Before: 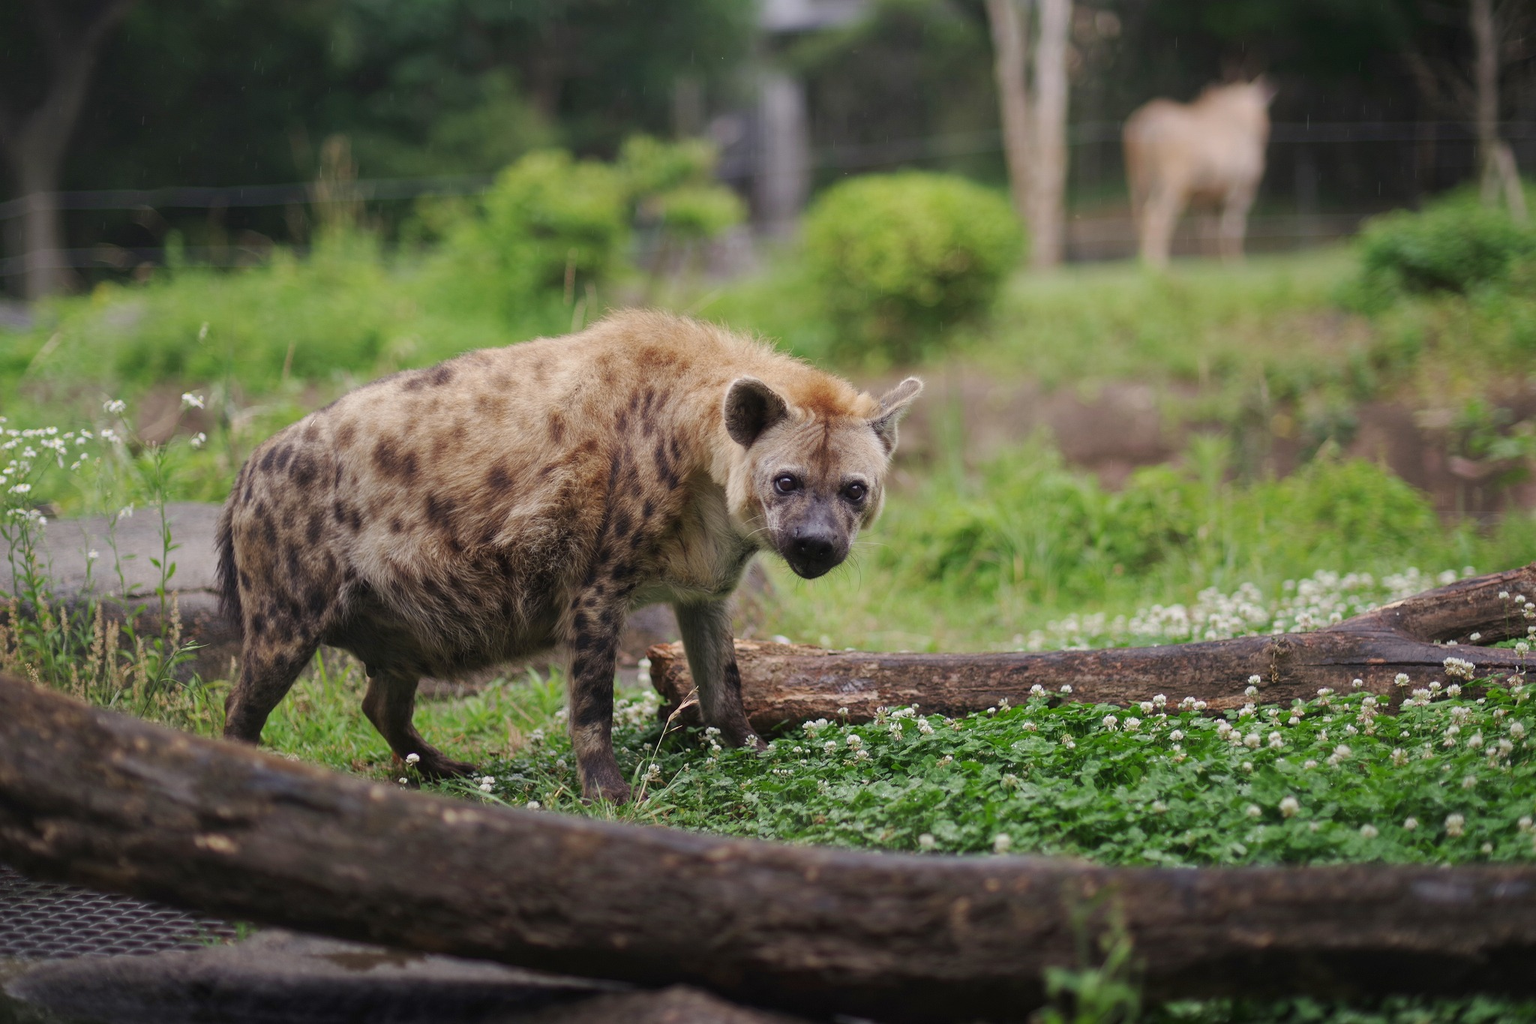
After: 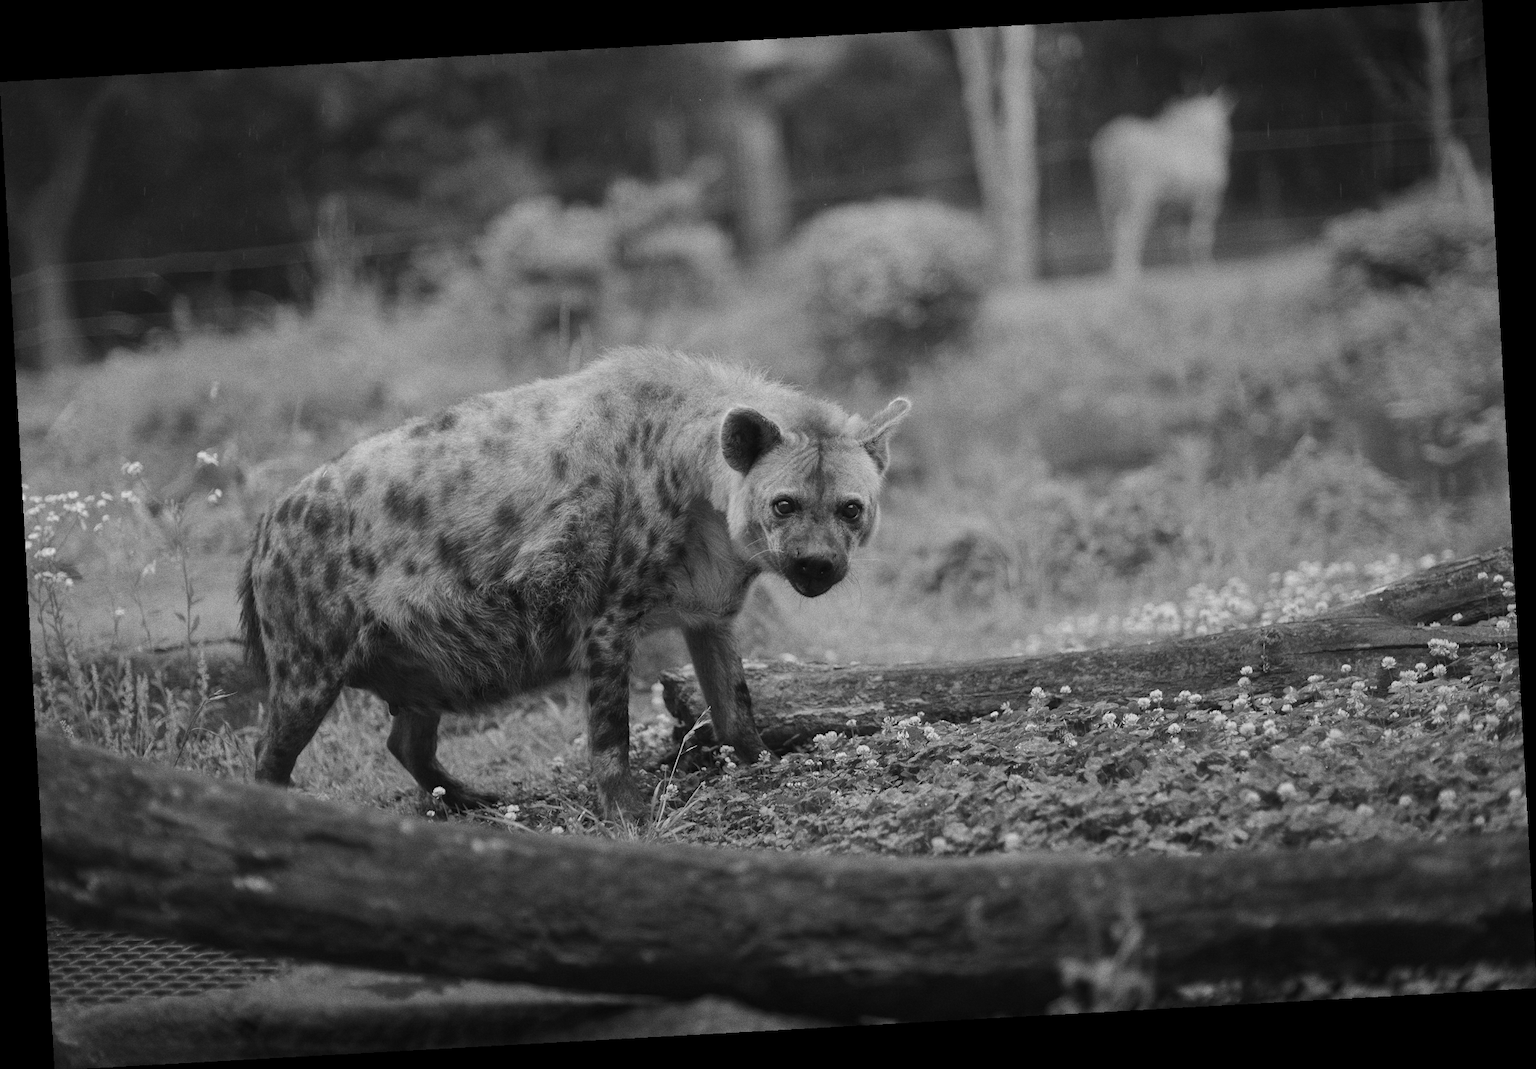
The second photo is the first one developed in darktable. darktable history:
grain: coarseness 0.09 ISO
monochrome: a -92.57, b 58.91
rotate and perspective: rotation -3.18°, automatic cropping off
